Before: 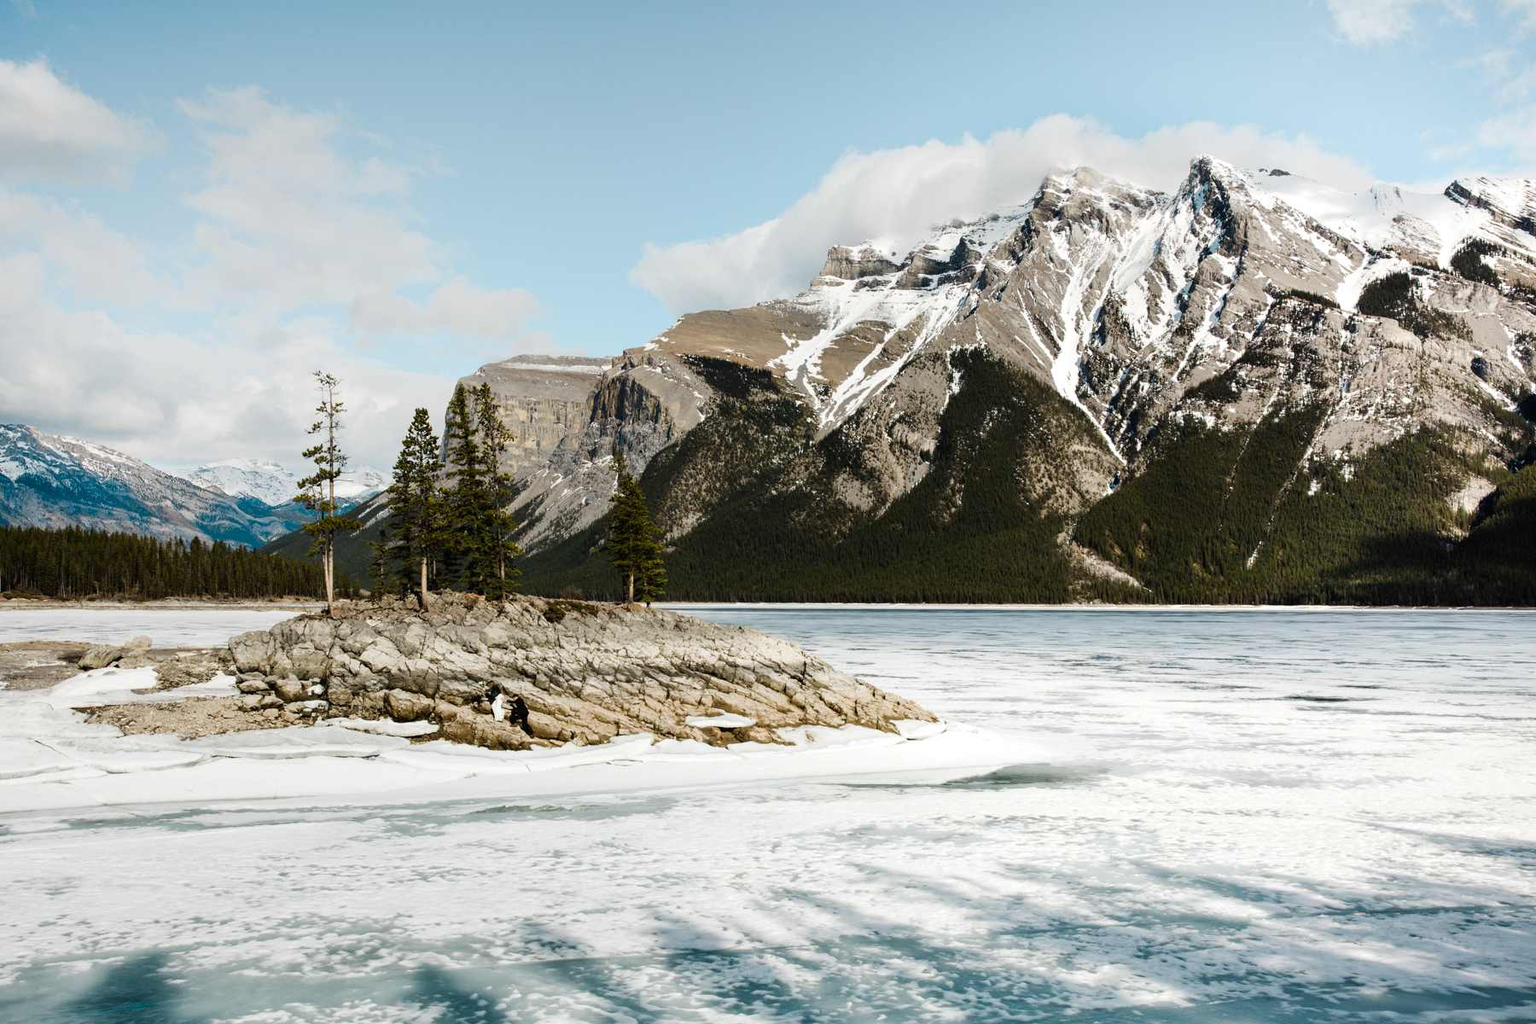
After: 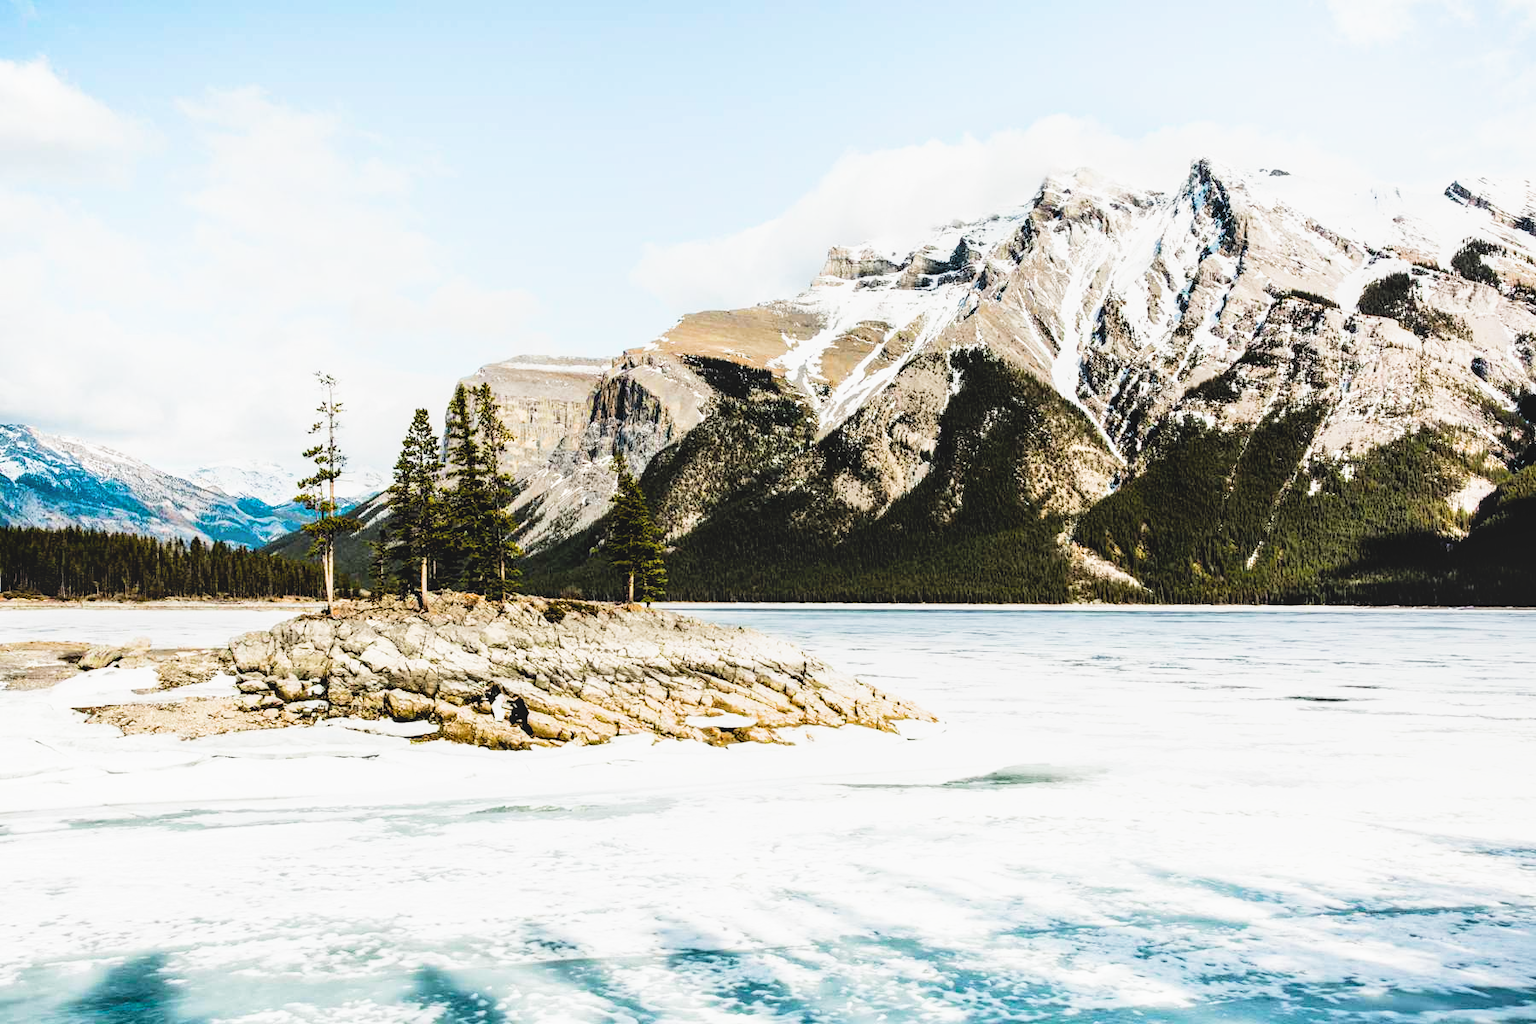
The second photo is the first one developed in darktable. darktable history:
local contrast: detail 110%
color balance rgb: perceptual saturation grading › global saturation 20%, global vibrance 20%
filmic rgb: black relative exposure -5 EV, white relative exposure 3.5 EV, hardness 3.19, contrast 1.4, highlights saturation mix -50%
exposure: black level correction 0, exposure 1.1 EV, compensate highlight preservation false
